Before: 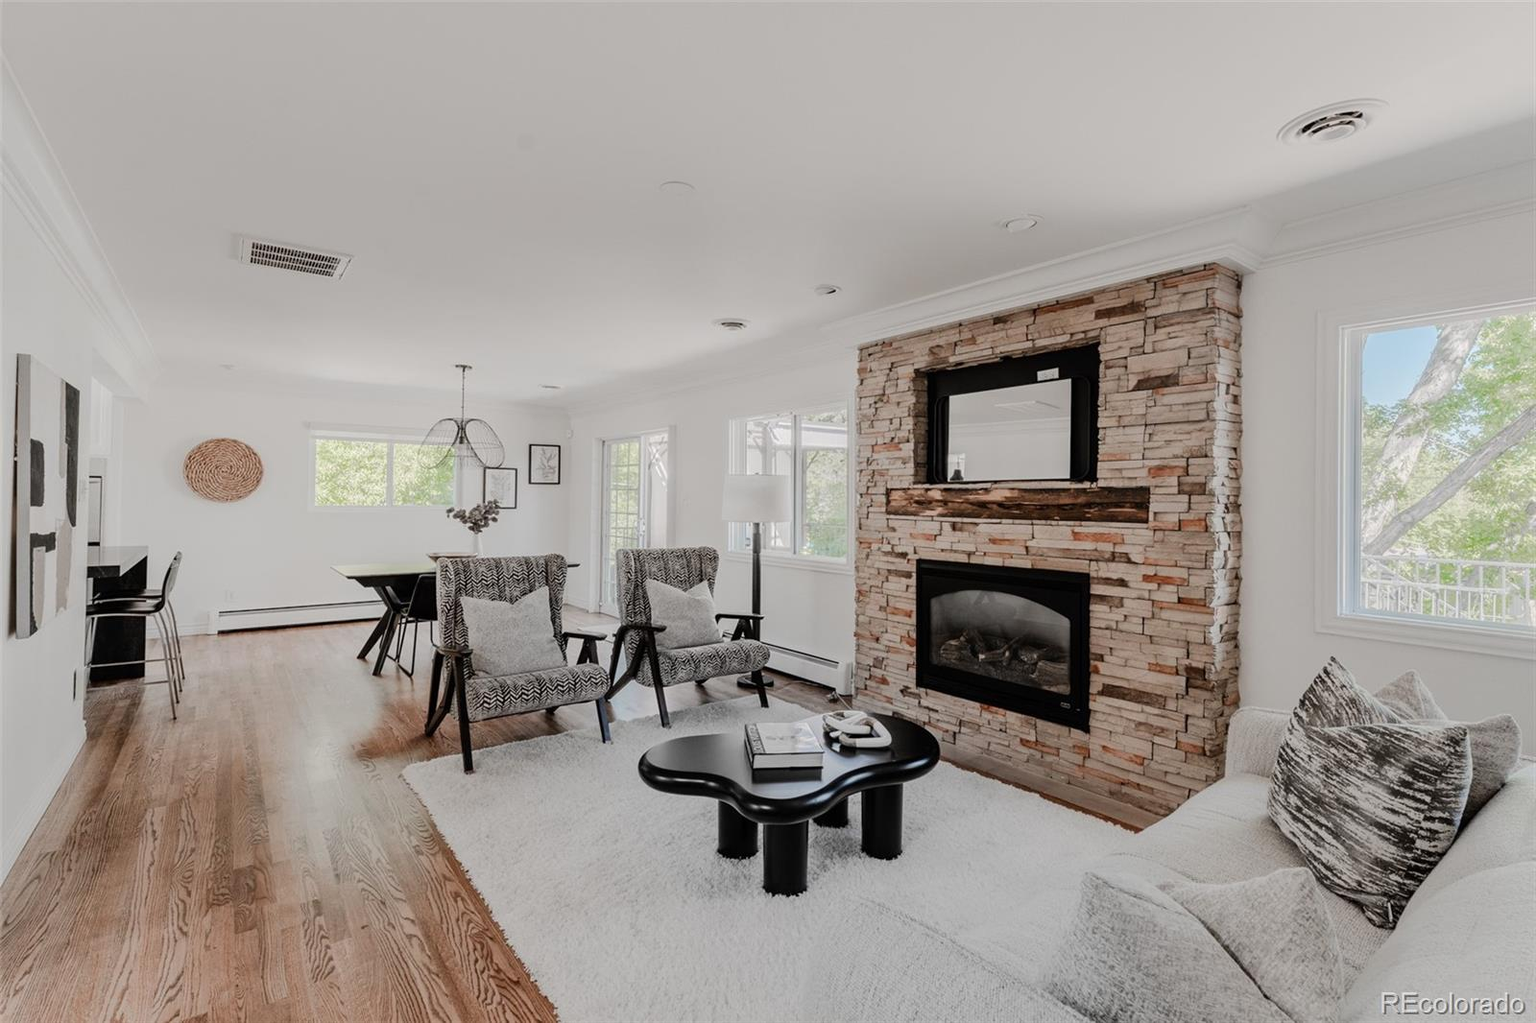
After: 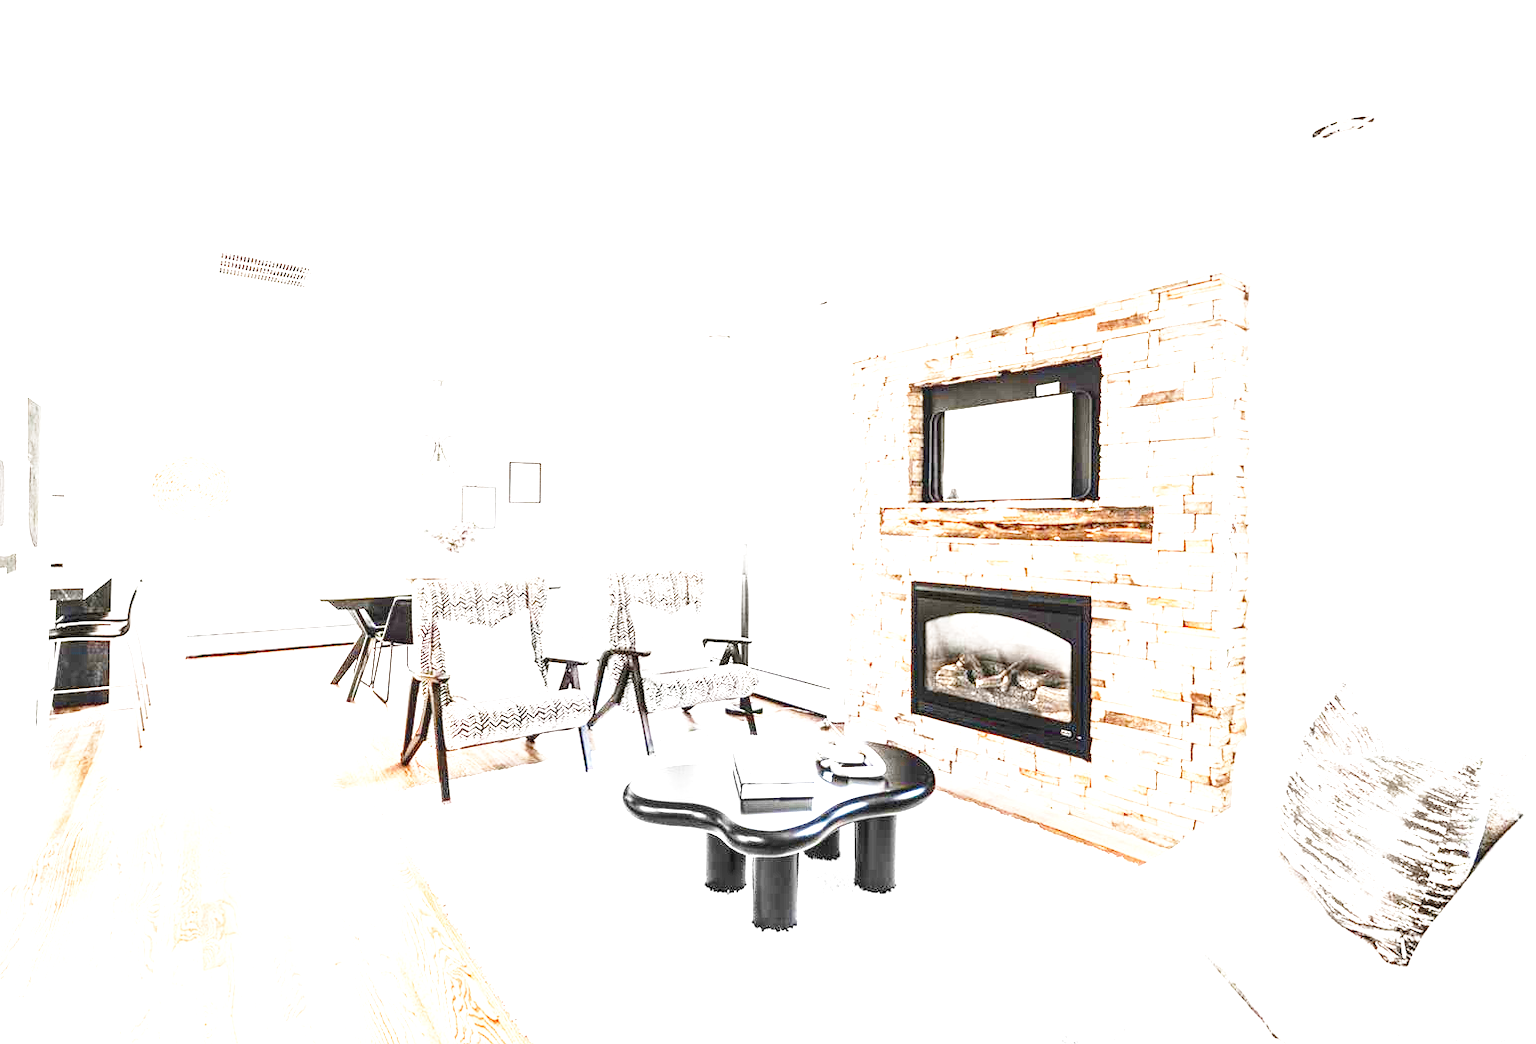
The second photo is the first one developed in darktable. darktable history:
crop and rotate: left 2.59%, right 1.119%, bottom 1.774%
local contrast: on, module defaults
base curve: curves: ch0 [(0, 0) (0.028, 0.03) (0.121, 0.232) (0.46, 0.748) (0.859, 0.968) (1, 1)], exposure shift 0.01, preserve colors none
exposure: exposure -0.488 EV, compensate exposure bias true, compensate highlight preservation false
